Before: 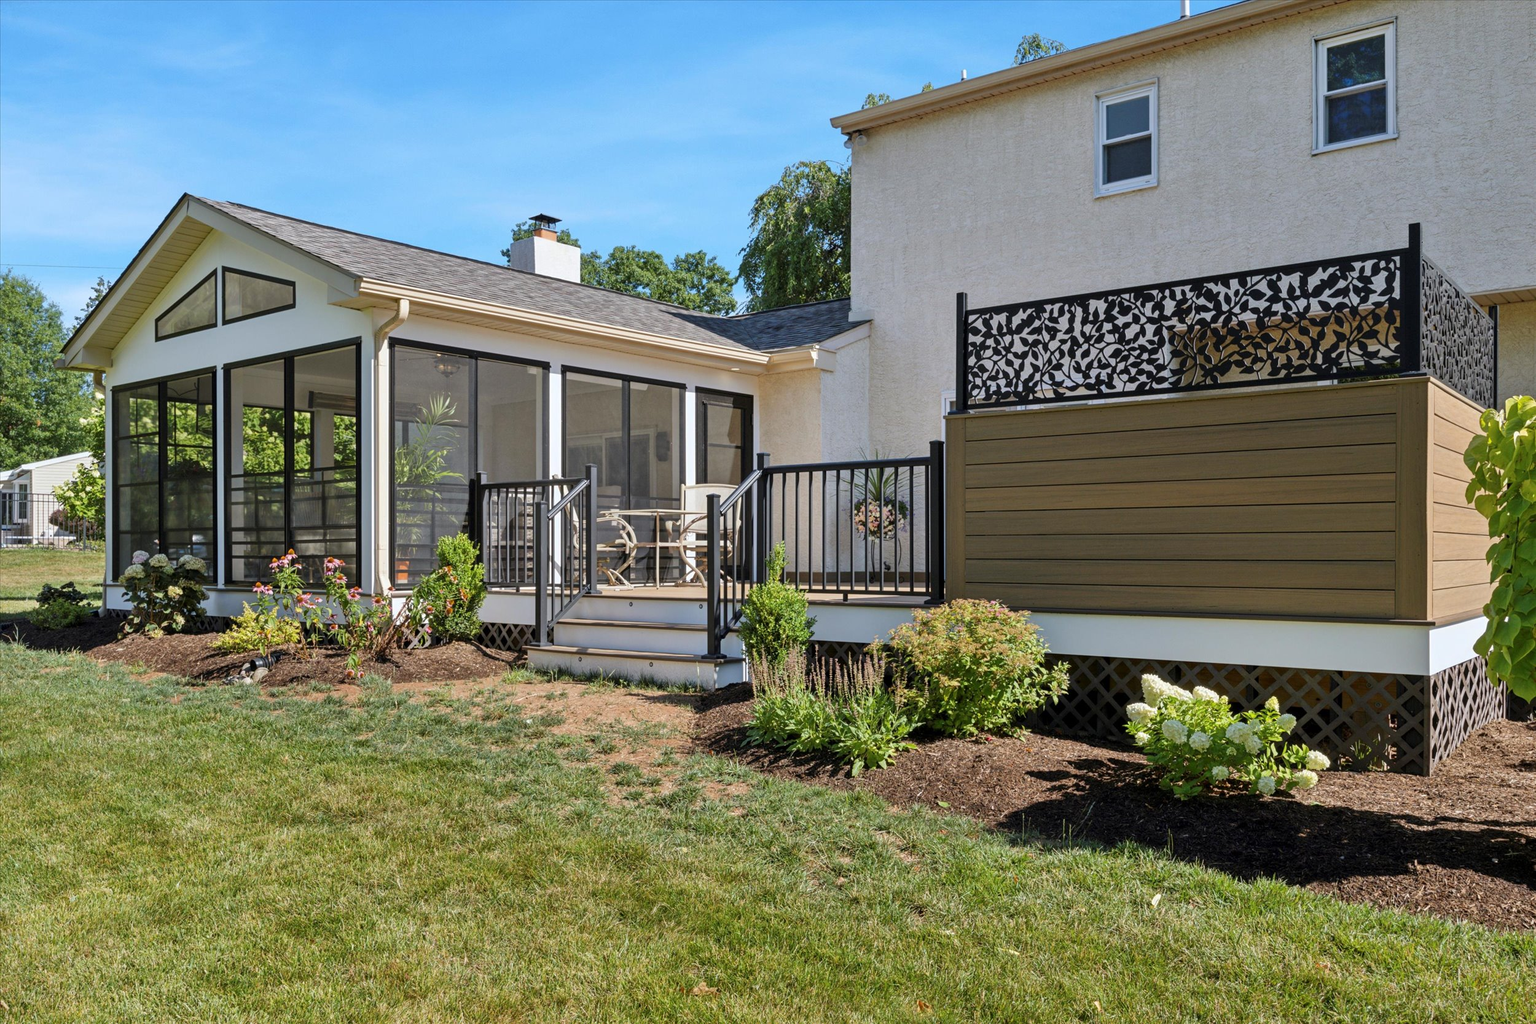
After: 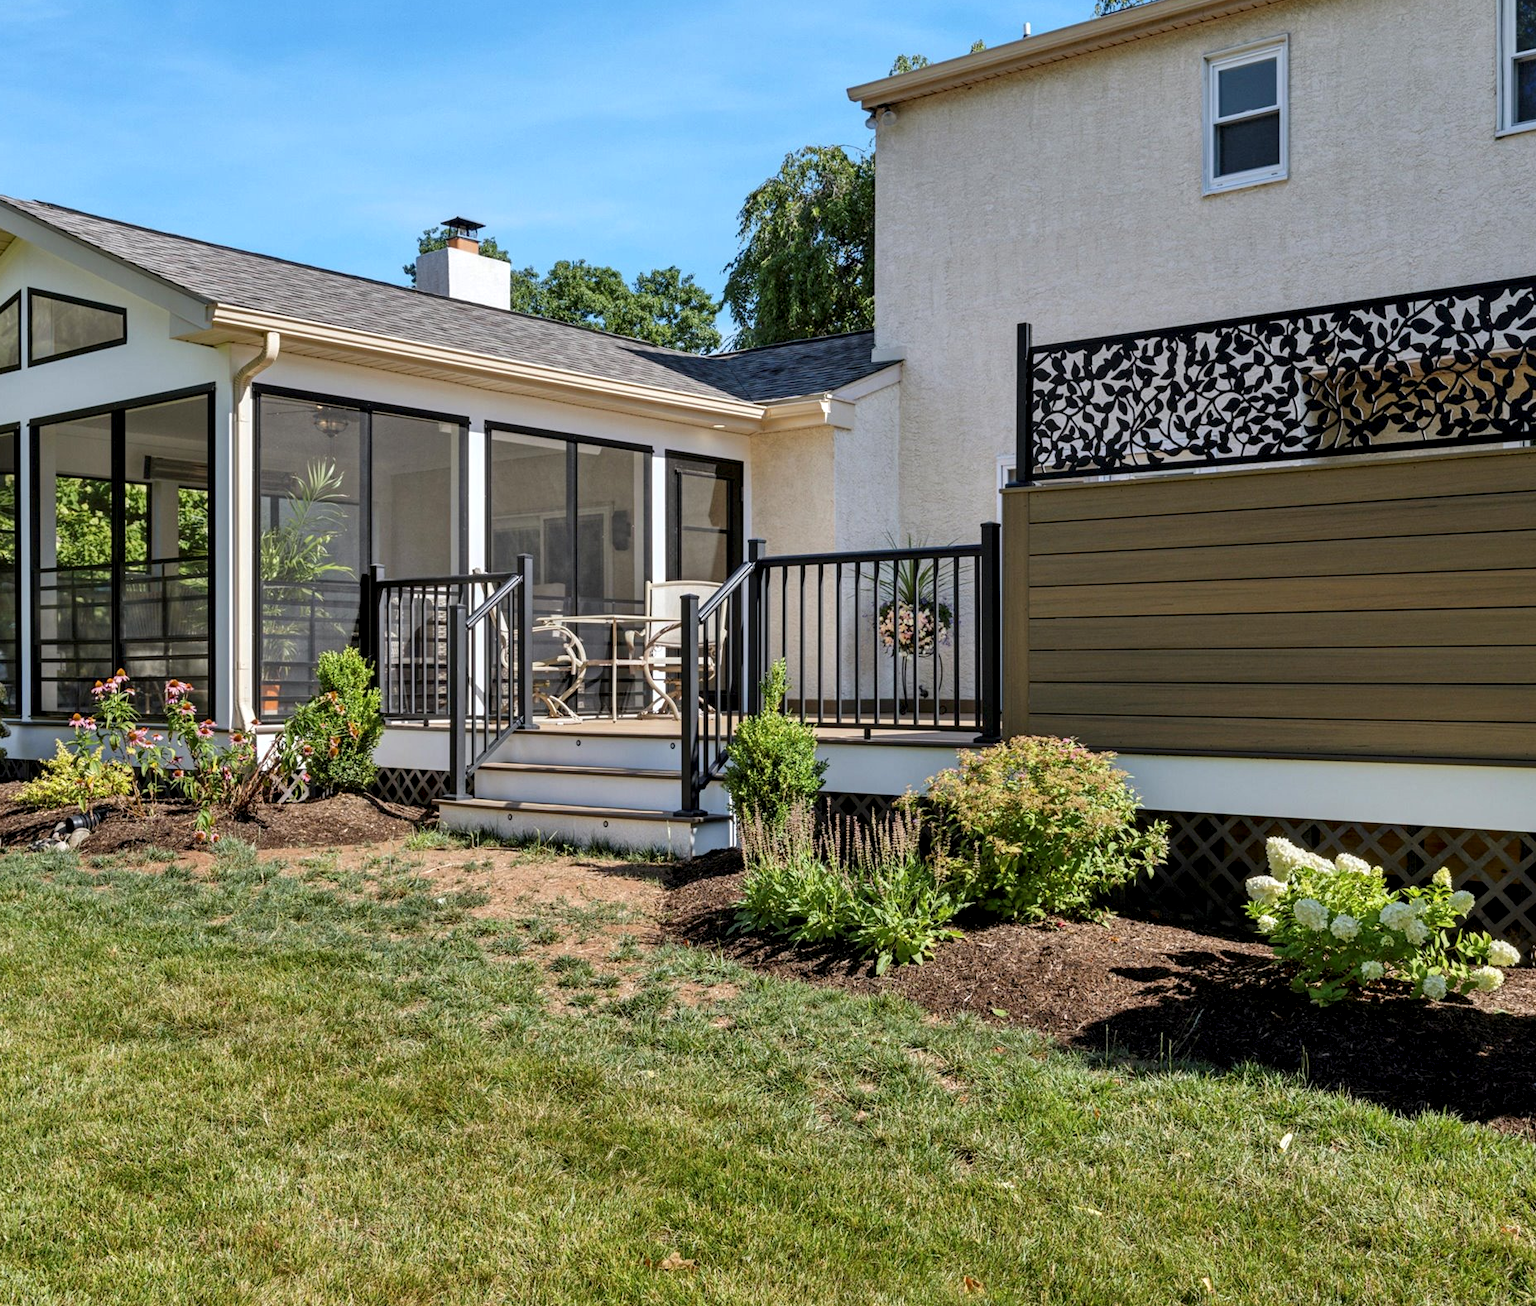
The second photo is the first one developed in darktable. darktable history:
local contrast: highlights 25%, shadows 75%, midtone range 0.75
crop and rotate: left 13.15%, top 5.251%, right 12.609%
